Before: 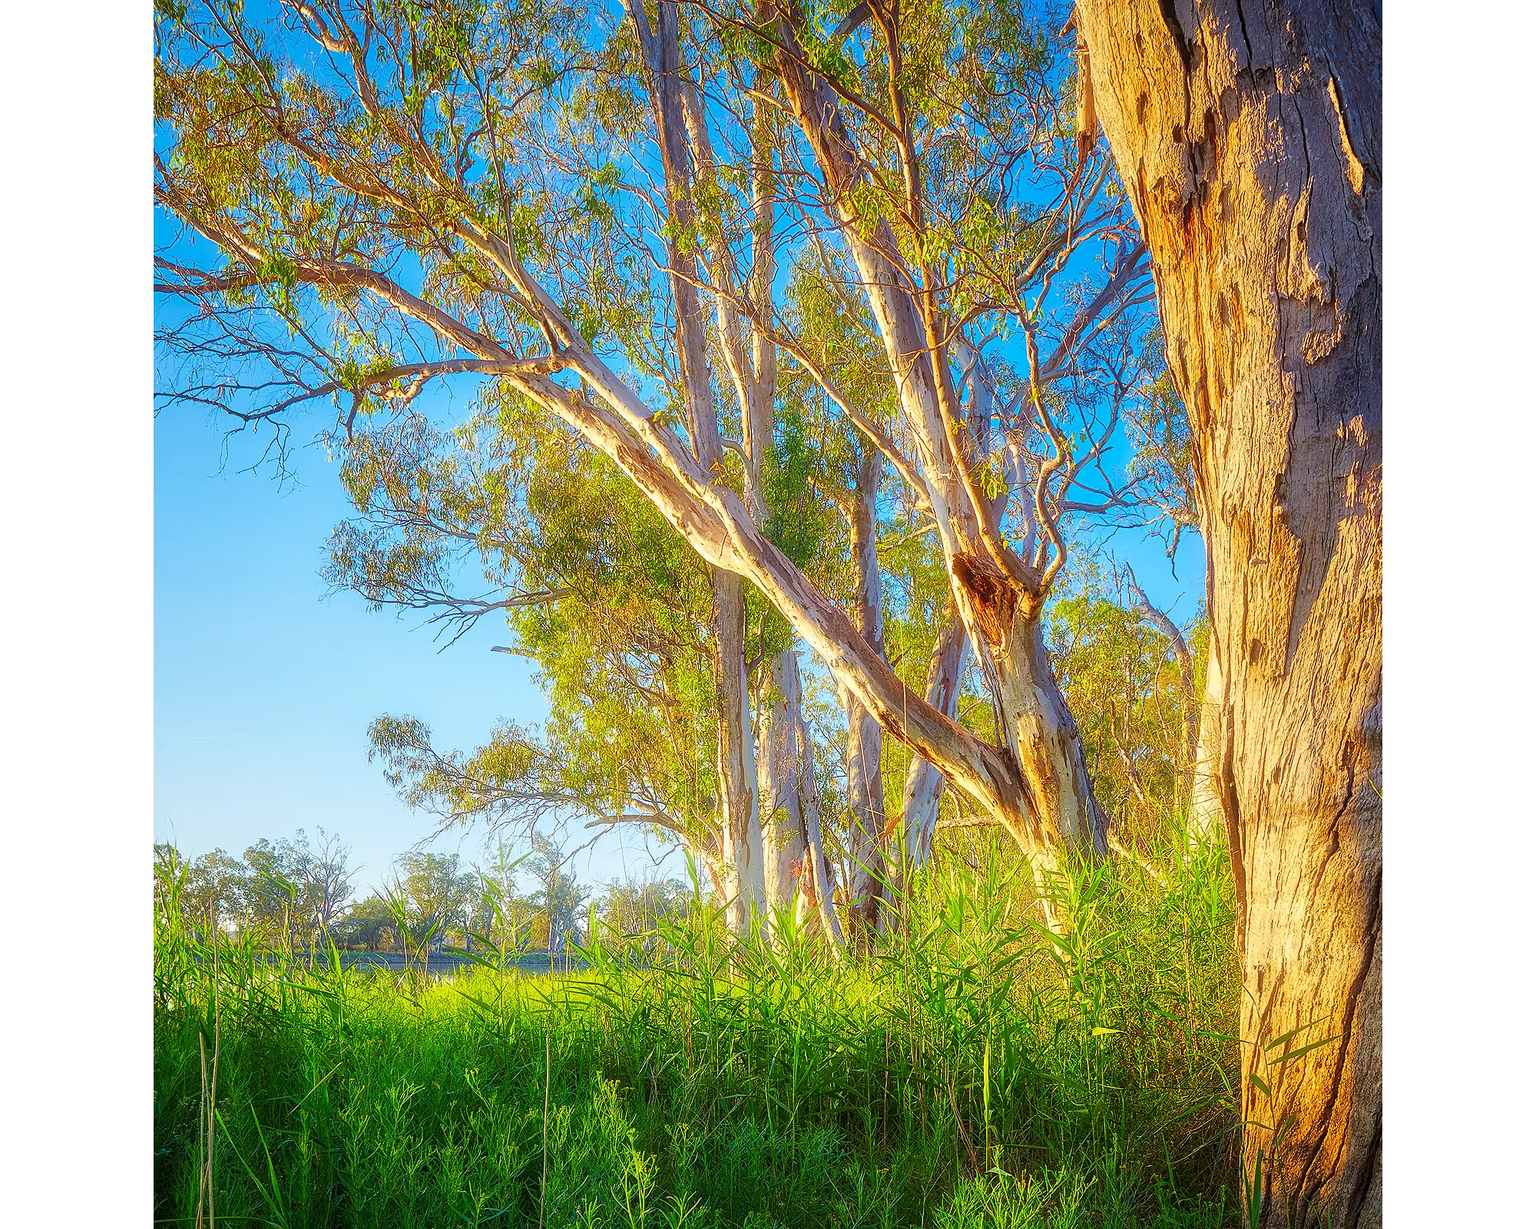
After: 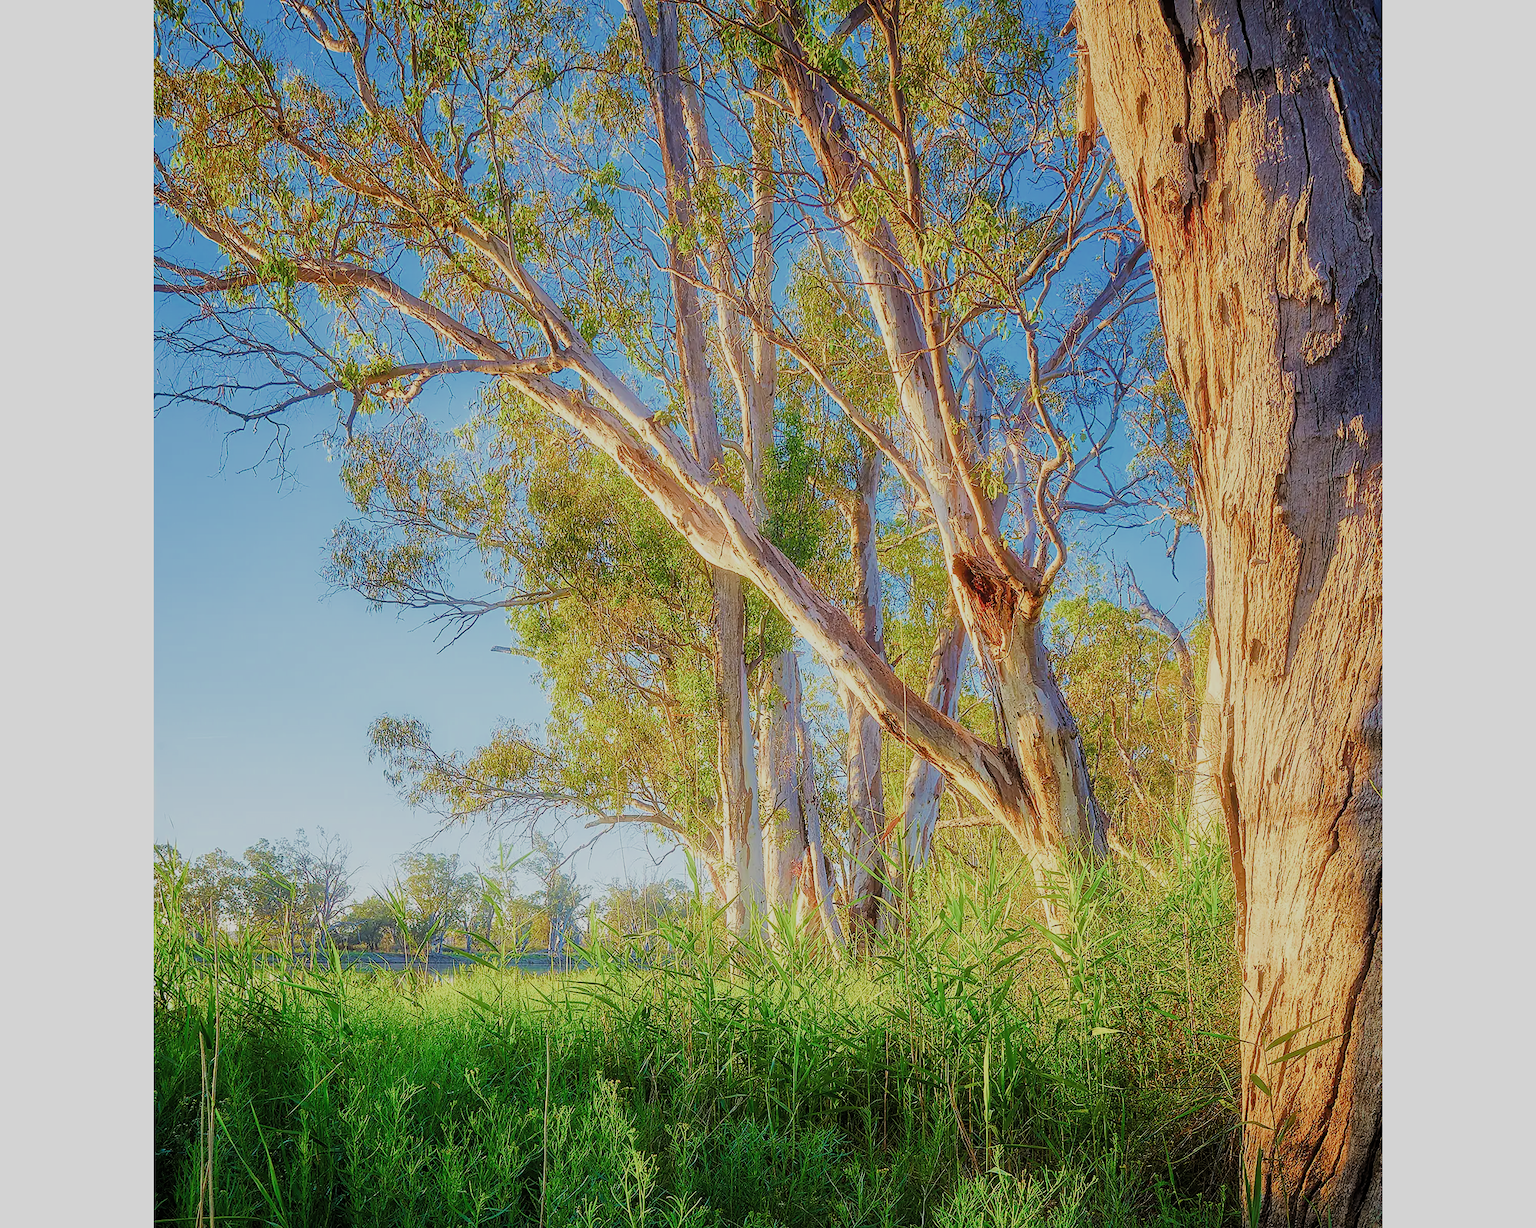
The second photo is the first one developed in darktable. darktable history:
filmic rgb: black relative exposure -7.65 EV, white relative exposure 4.56 EV, hardness 3.61, add noise in highlights 0, preserve chrominance max RGB, color science v3 (2019), use custom middle-gray values true, contrast in highlights soft
